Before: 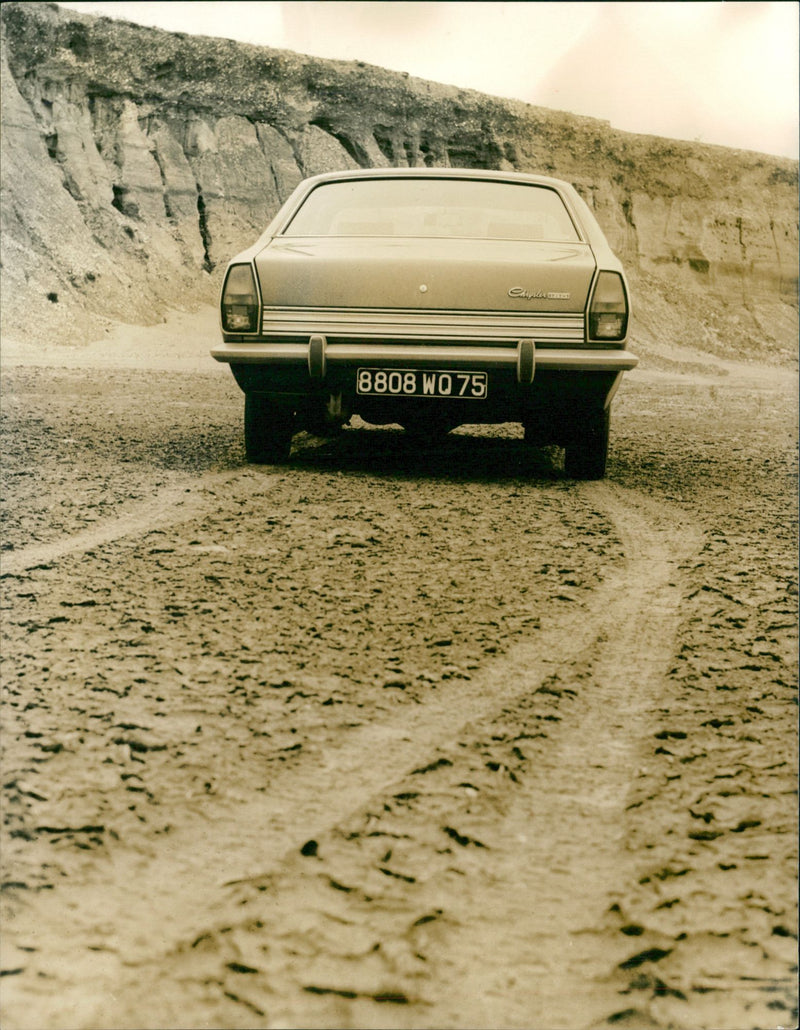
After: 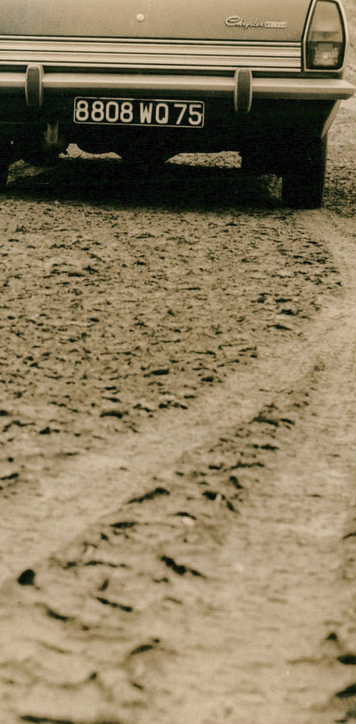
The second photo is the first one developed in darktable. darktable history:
color correction: highlights a* 5.57, highlights b* 5.22, saturation 0.678
crop: left 35.459%, top 26.313%, right 20.024%, bottom 3.381%
